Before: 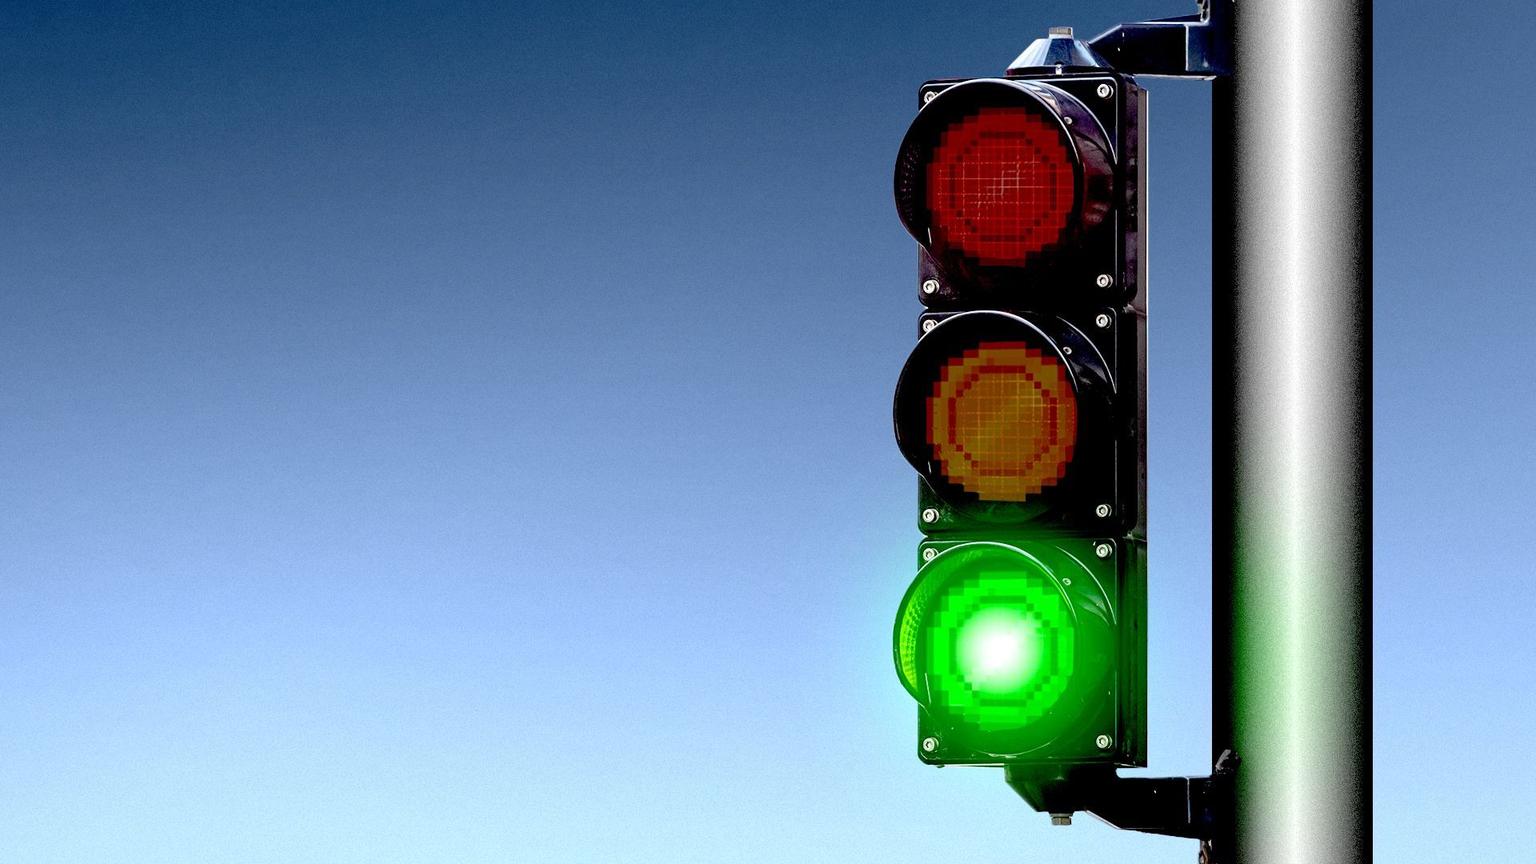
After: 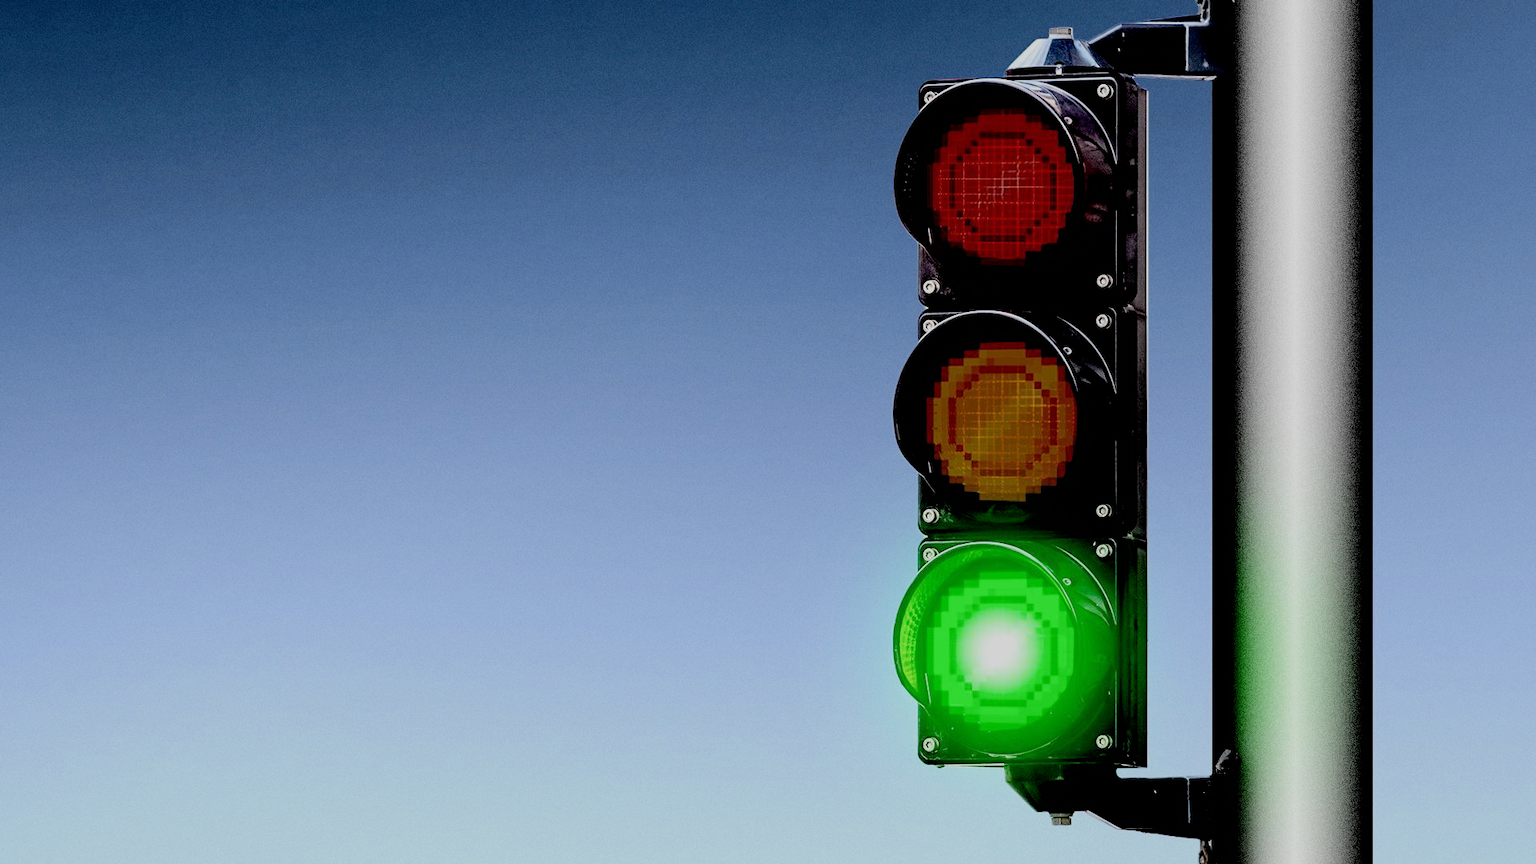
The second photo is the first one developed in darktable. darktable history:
filmic rgb: black relative exposure -4.25 EV, white relative exposure 5.13 EV, hardness 2.04, contrast 1.158
